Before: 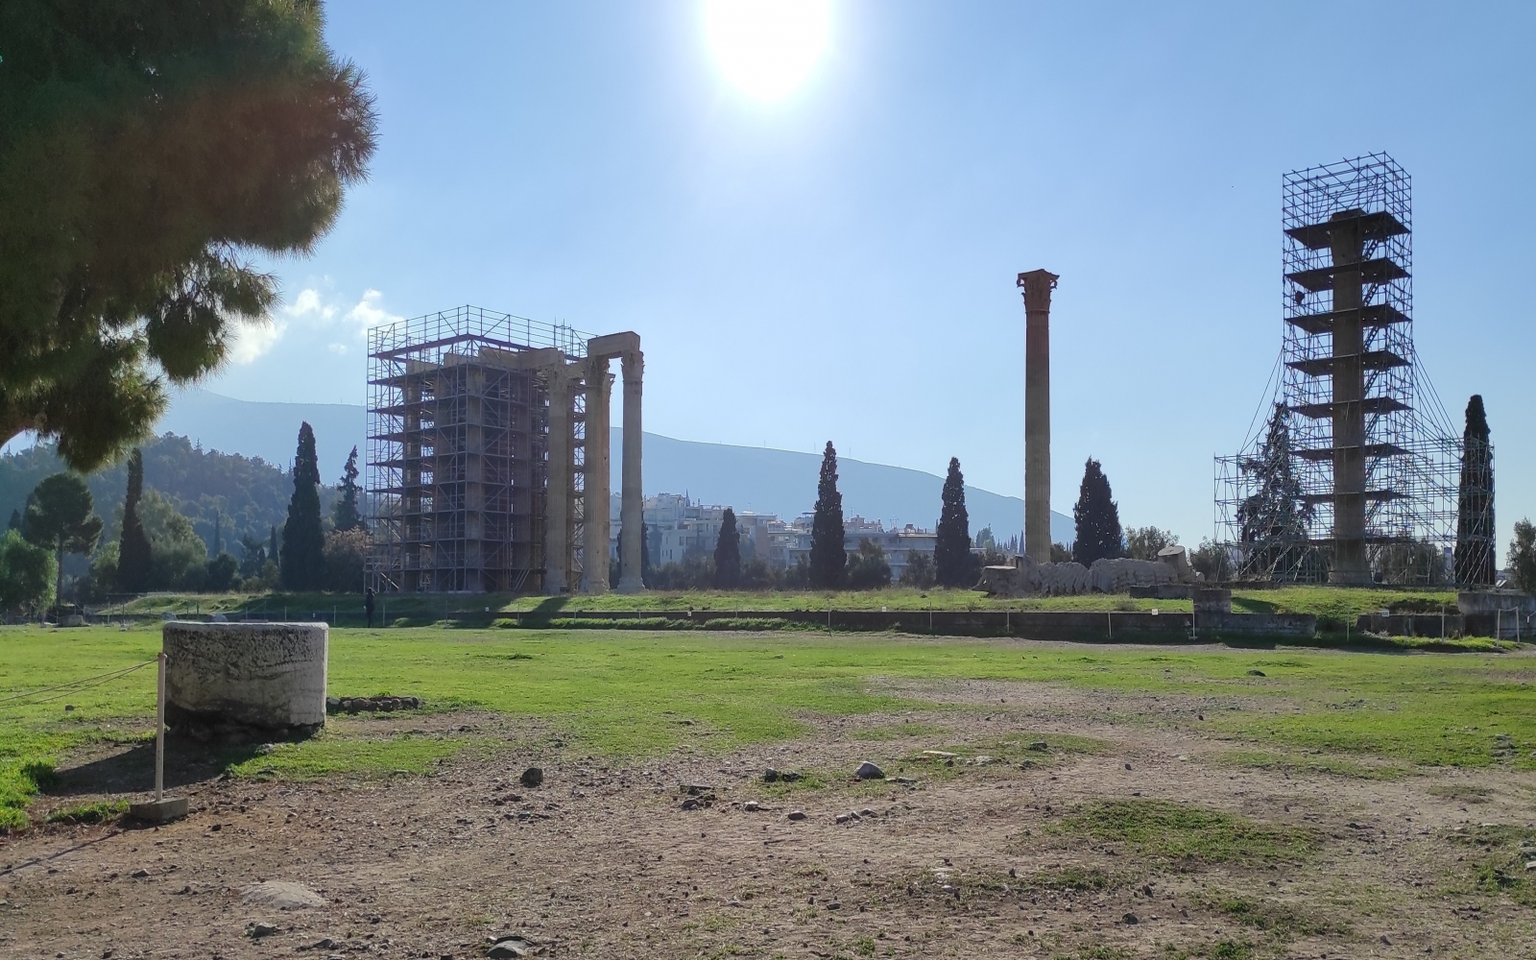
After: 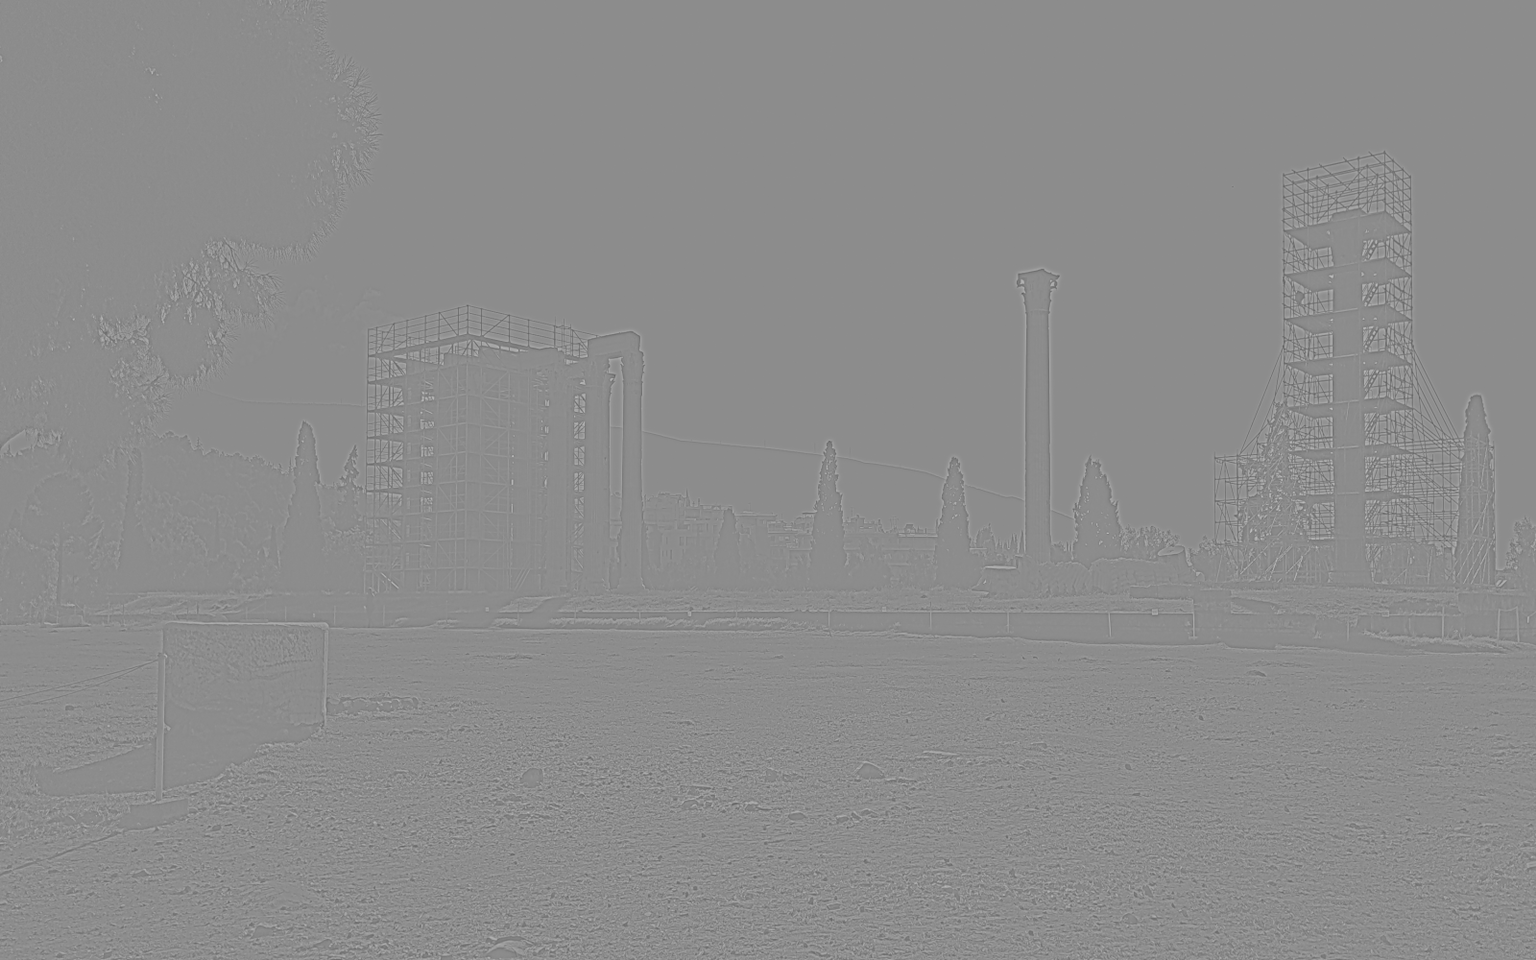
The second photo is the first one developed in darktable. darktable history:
base curve: curves: ch0 [(0, 0) (0.088, 0.125) (0.176, 0.251) (0.354, 0.501) (0.613, 0.749) (1, 0.877)], preserve colors none
color balance rgb: linear chroma grading › global chroma 15%, perceptual saturation grading › global saturation 30%
highpass: sharpness 5.84%, contrast boost 8.44%
